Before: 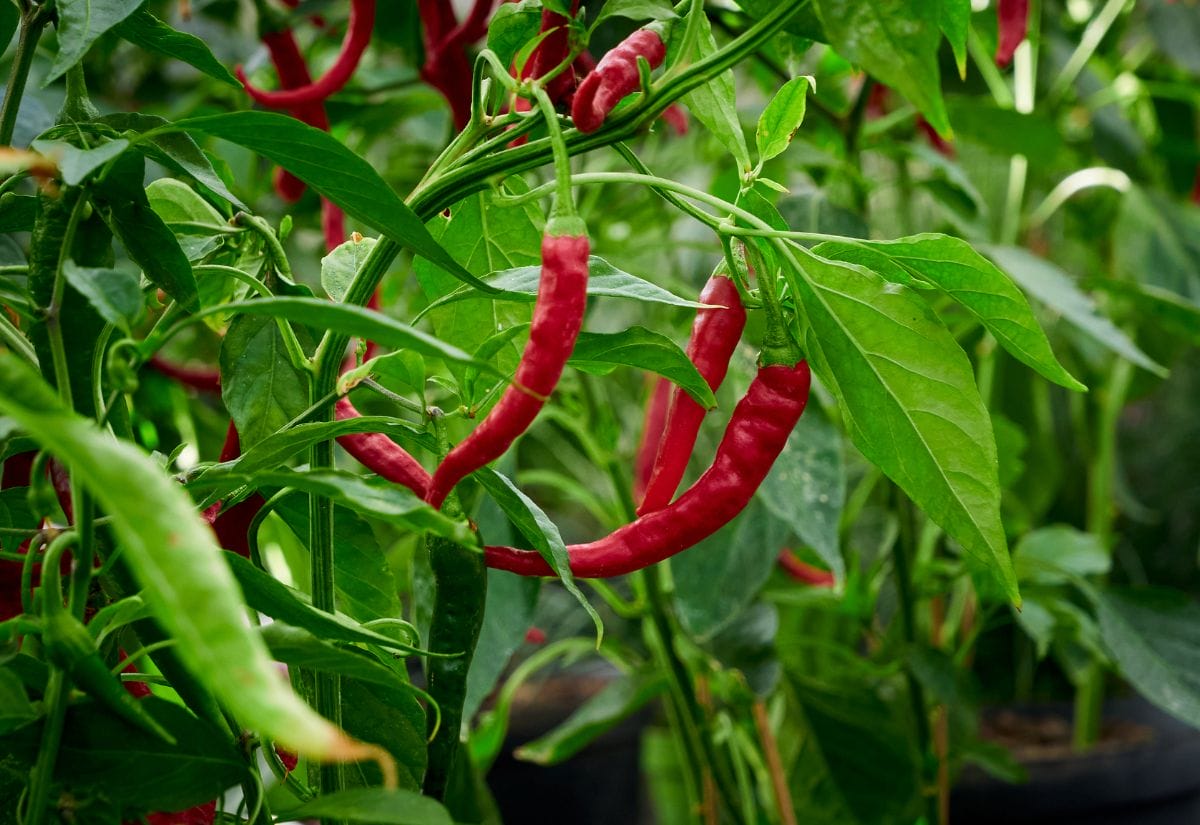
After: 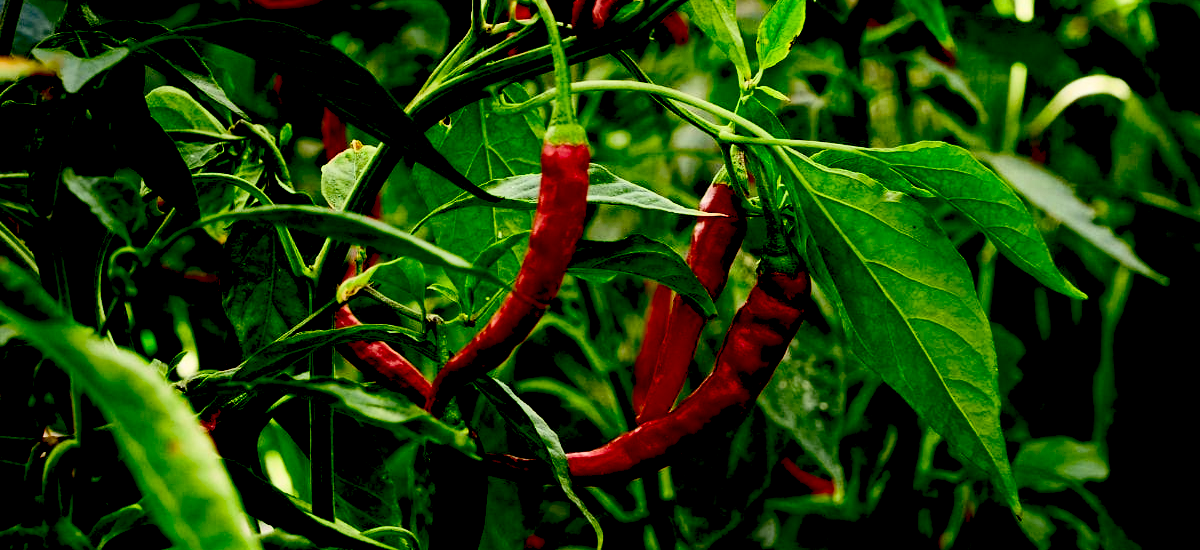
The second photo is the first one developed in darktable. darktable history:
color balance: lift [1.001, 1.007, 1, 0.993], gamma [1.023, 1.026, 1.01, 0.974], gain [0.964, 1.059, 1.073, 0.927]
haze removal: compatibility mode true, adaptive false
contrast brightness saturation: contrast 0.28
crop: top 11.166%, bottom 22.168%
exposure: black level correction 0.1, exposure -0.092 EV, compensate highlight preservation false
